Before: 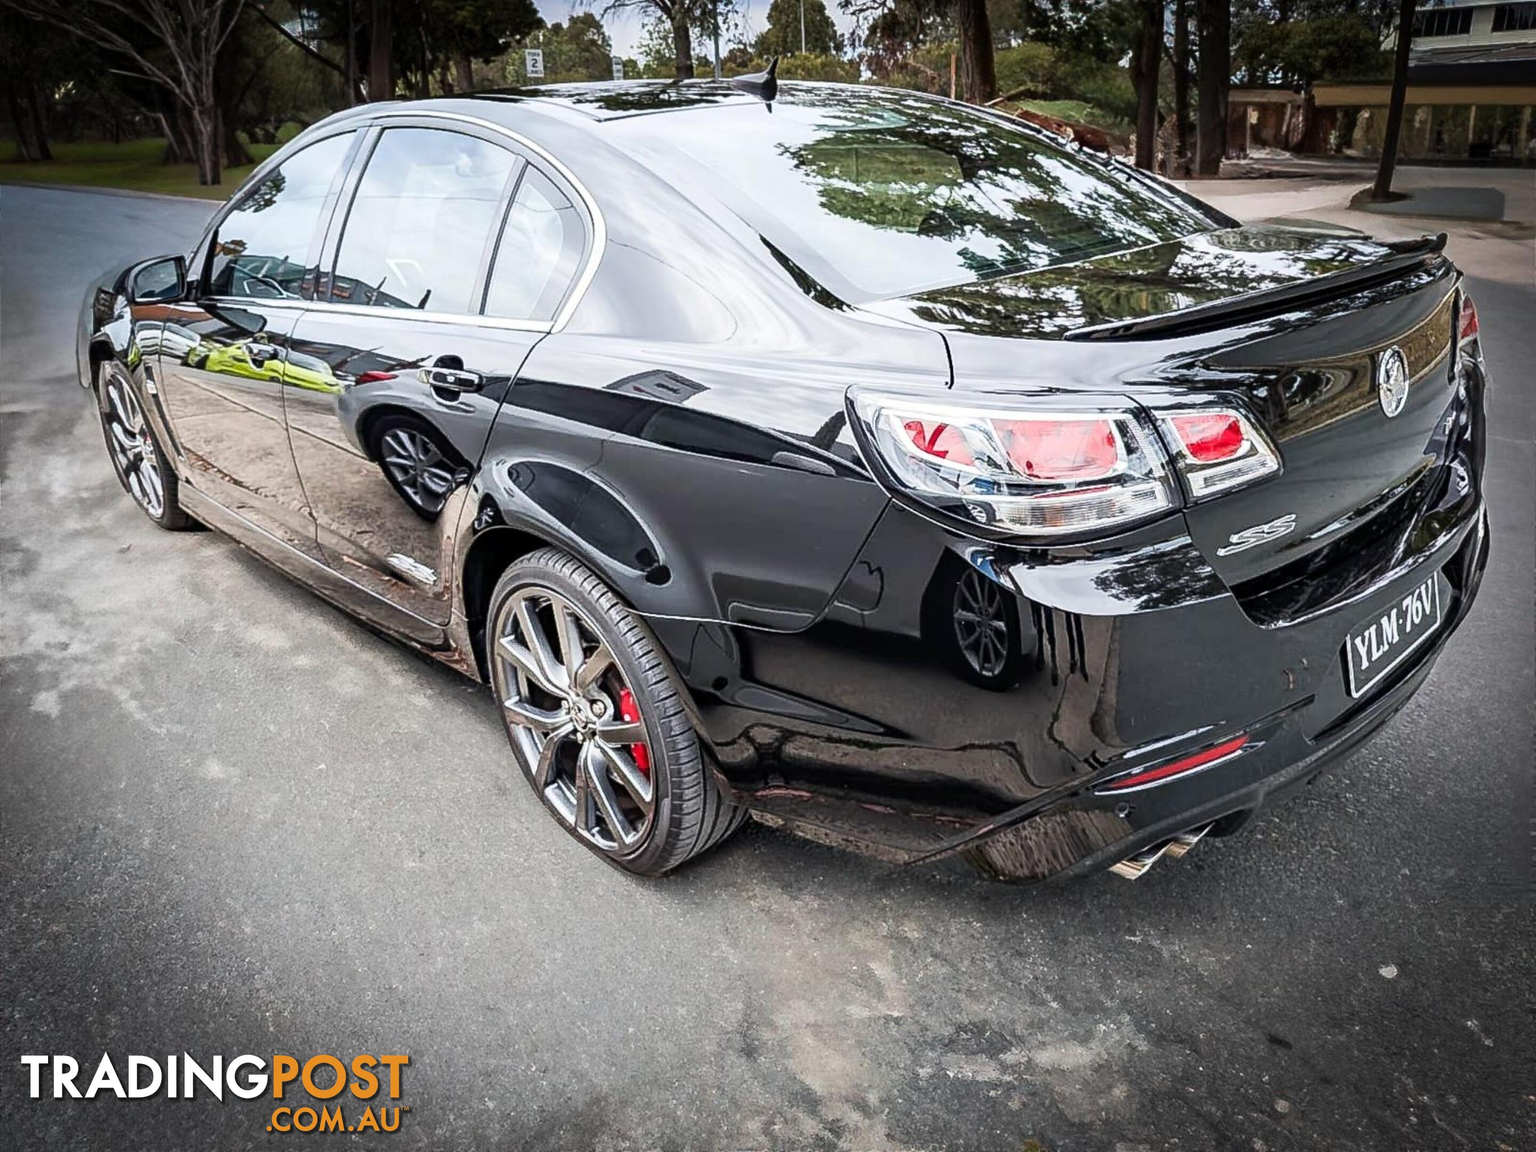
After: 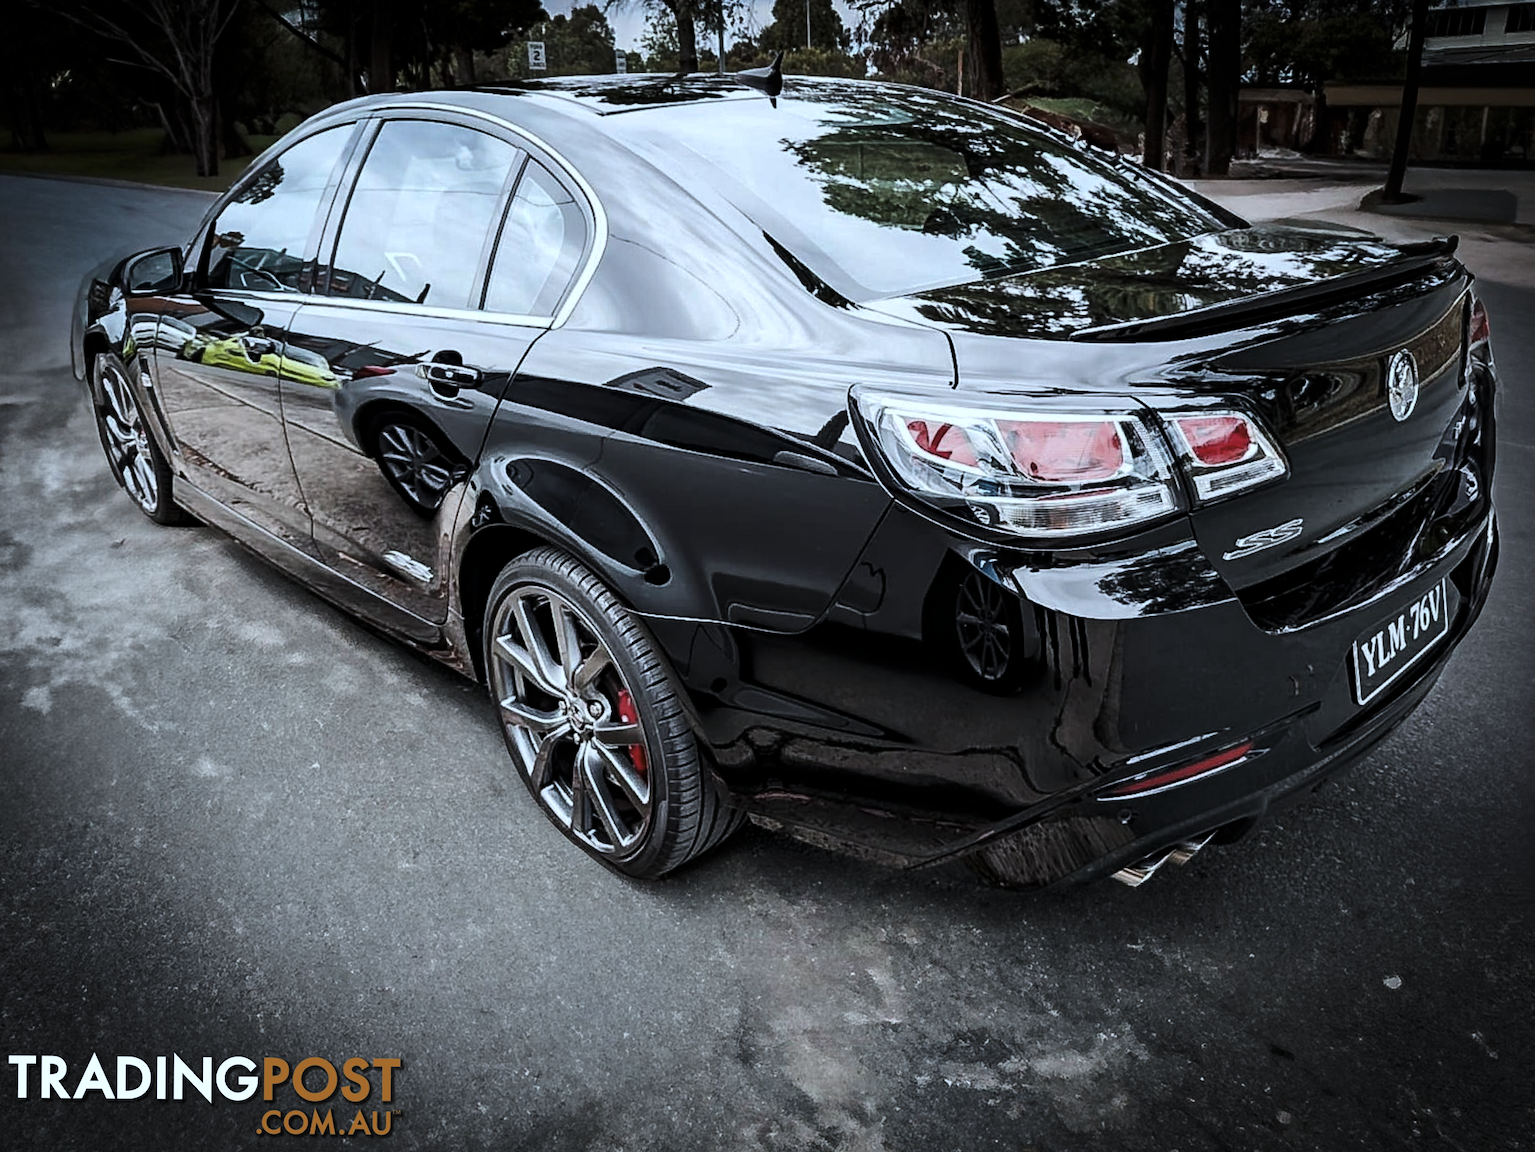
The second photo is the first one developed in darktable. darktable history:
crop and rotate: angle -0.493°
color correction: highlights a* -3.97, highlights b* -11.07
levels: levels [0, 0.618, 1]
